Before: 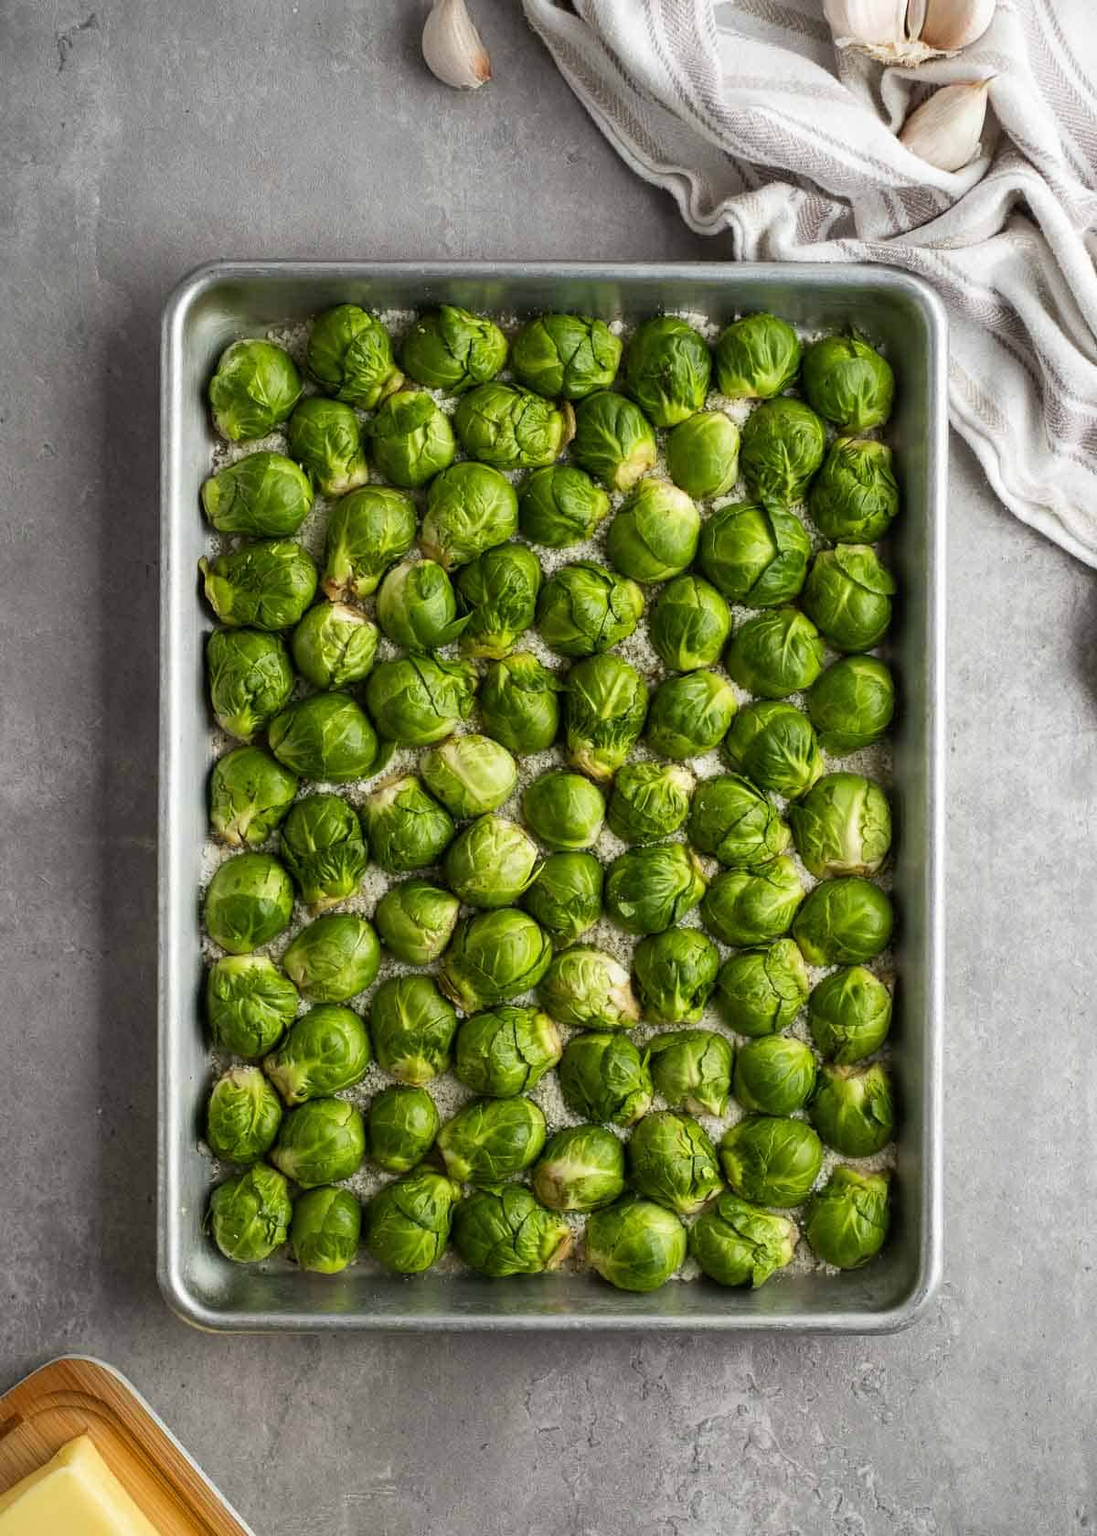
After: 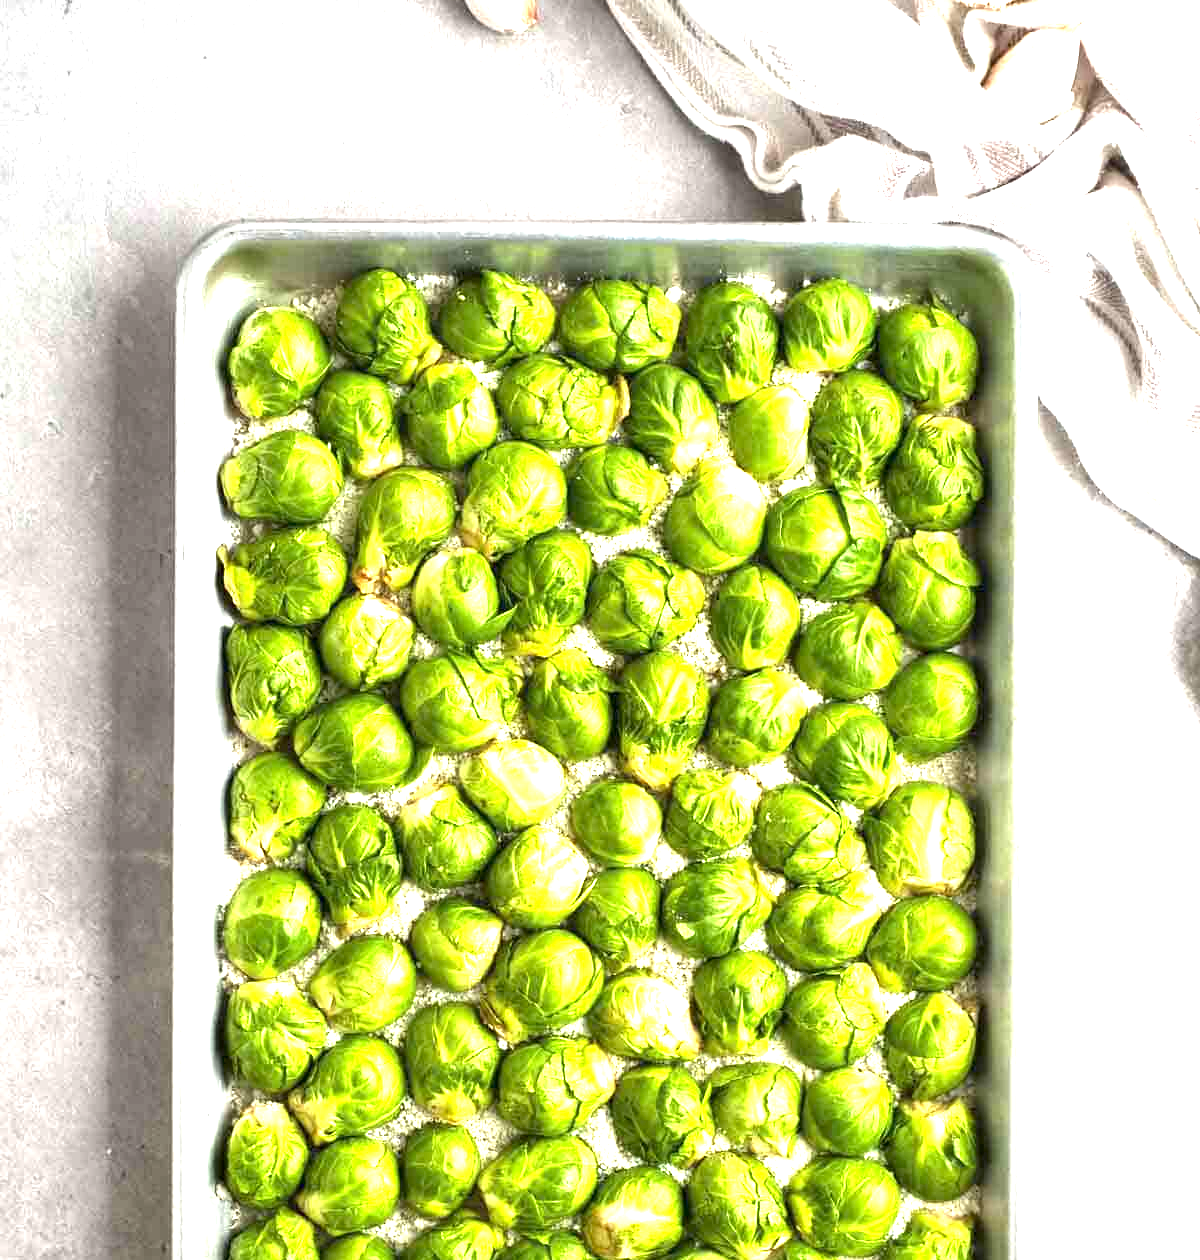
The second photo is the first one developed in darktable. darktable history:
crop: top 3.857%, bottom 21.132%
color balance: on, module defaults
exposure: exposure 2.207 EV, compensate highlight preservation false
